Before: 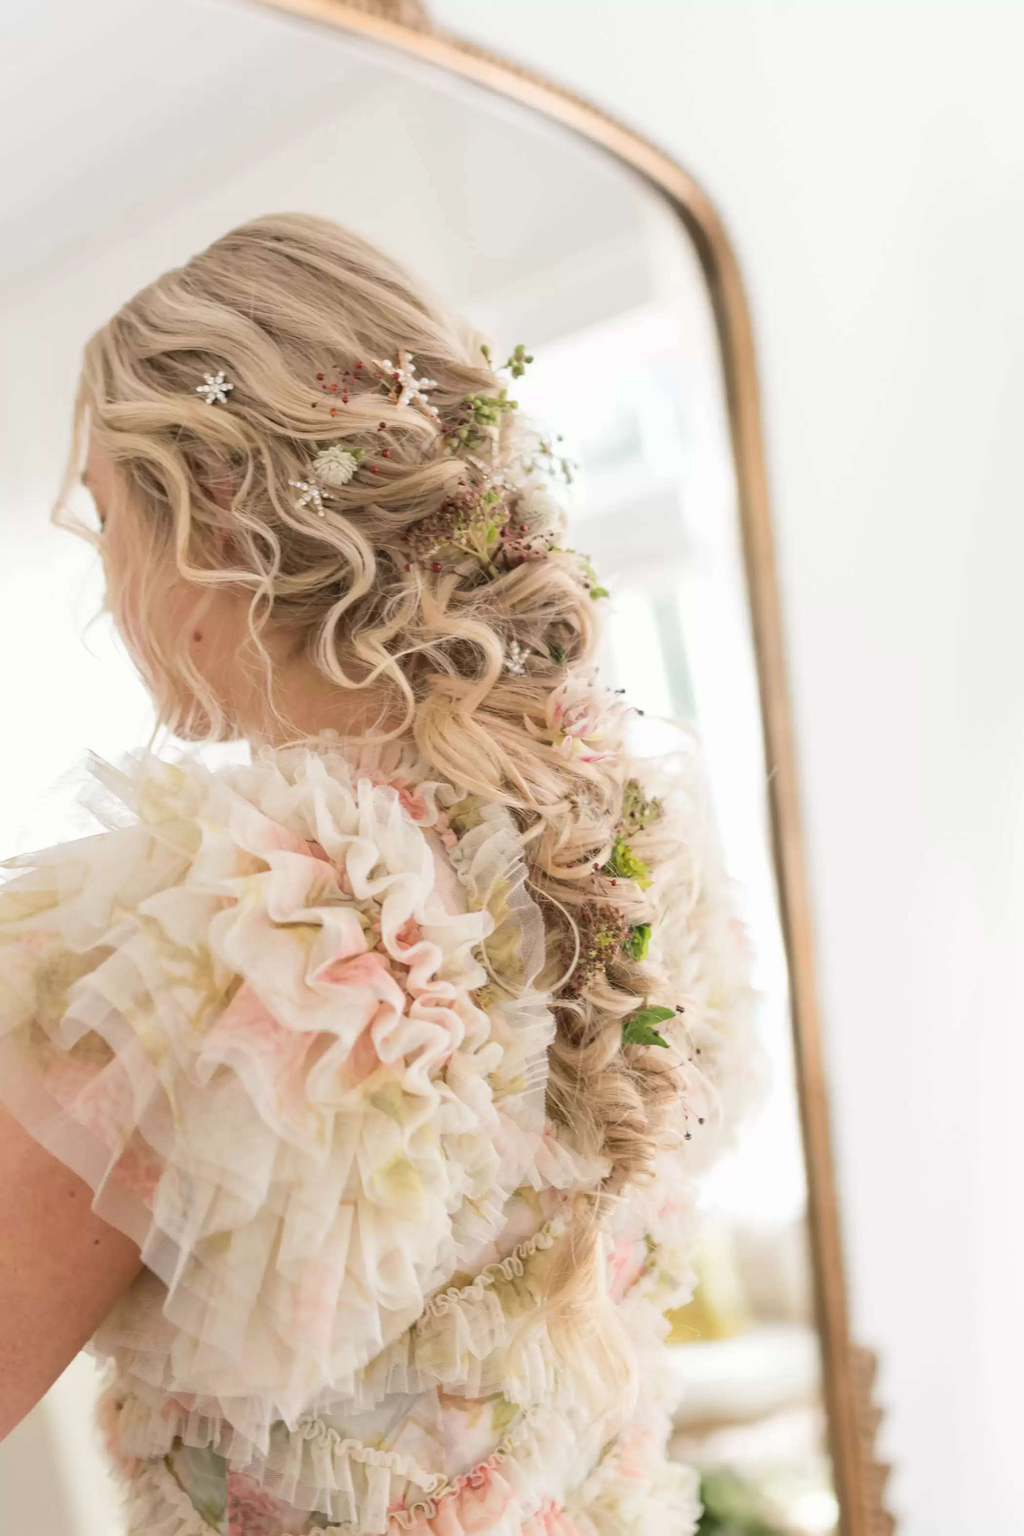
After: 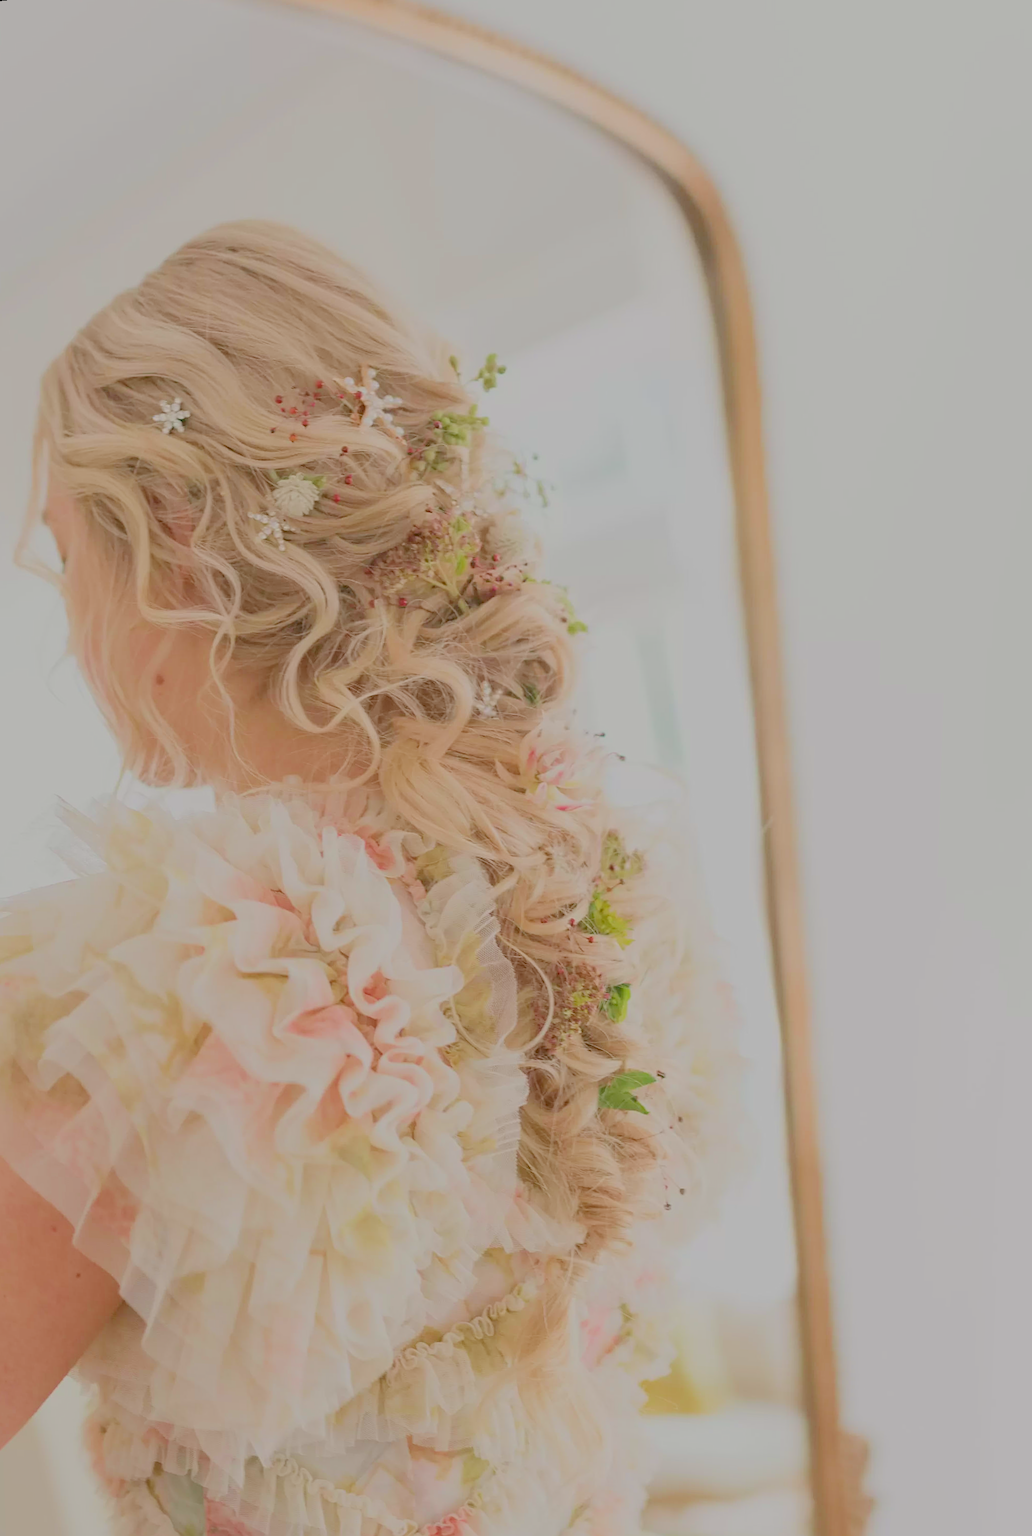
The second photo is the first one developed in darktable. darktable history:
exposure: black level correction 0, exposure 0.68 EV, compensate exposure bias true, compensate highlight preservation false
sharpen: on, module defaults
filmic rgb: black relative exposure -14 EV, white relative exposure 8 EV, threshold 3 EV, hardness 3.74, latitude 50%, contrast 0.5, color science v5 (2021), contrast in shadows safe, contrast in highlights safe, enable highlight reconstruction true
rotate and perspective: rotation 0.062°, lens shift (vertical) 0.115, lens shift (horizontal) -0.133, crop left 0.047, crop right 0.94, crop top 0.061, crop bottom 0.94
